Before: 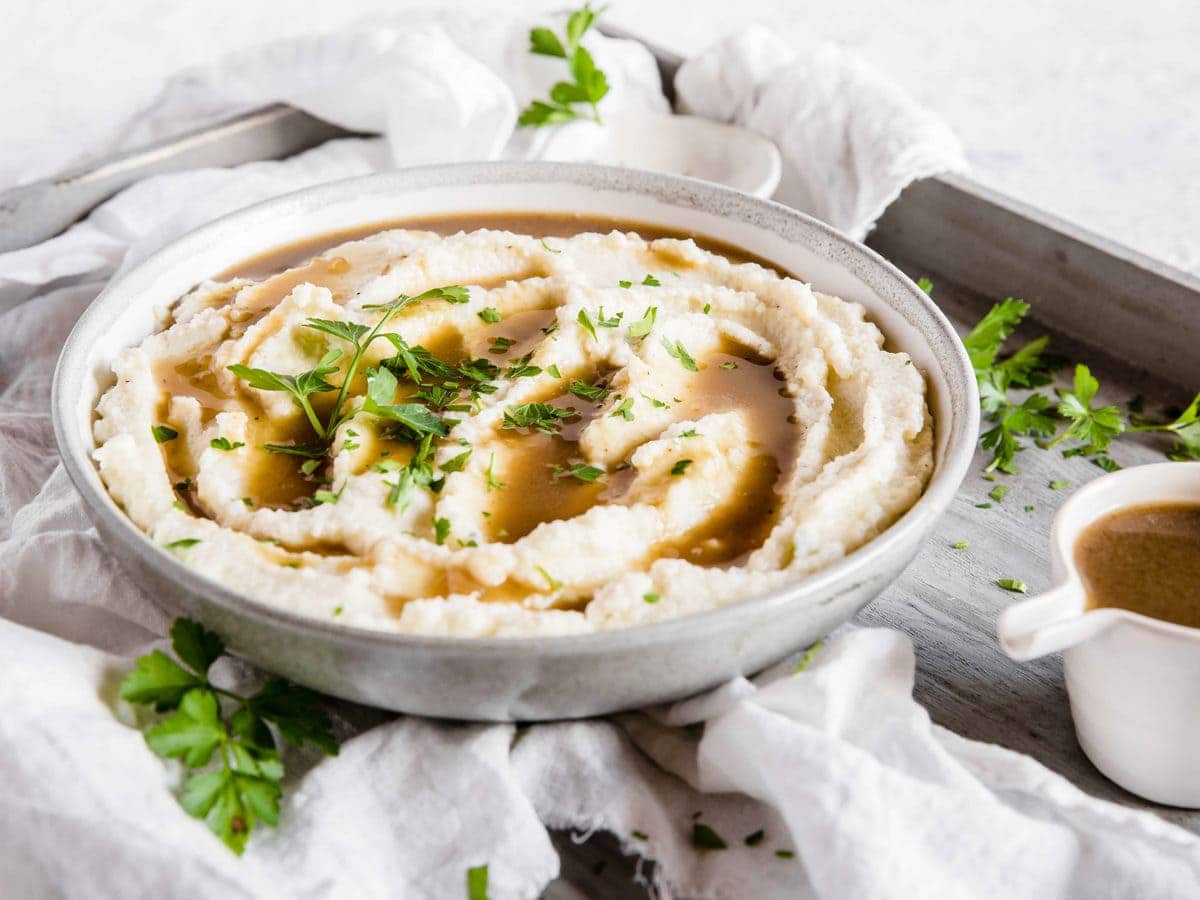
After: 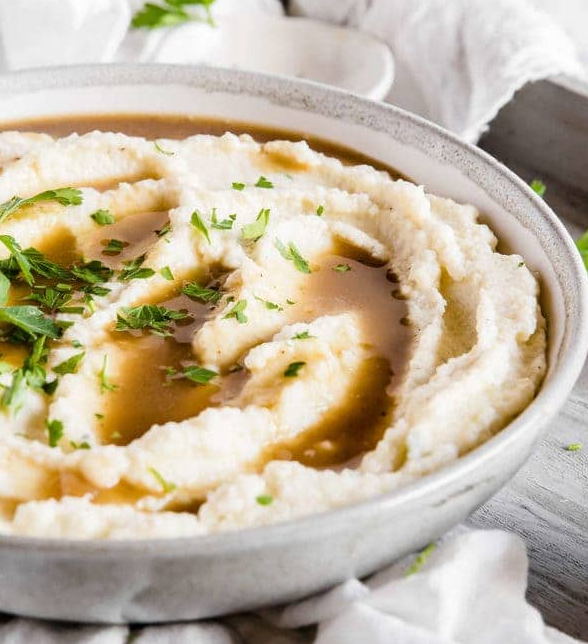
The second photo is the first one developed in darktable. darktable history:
crop: left 32.291%, top 10.999%, right 18.631%, bottom 17.363%
